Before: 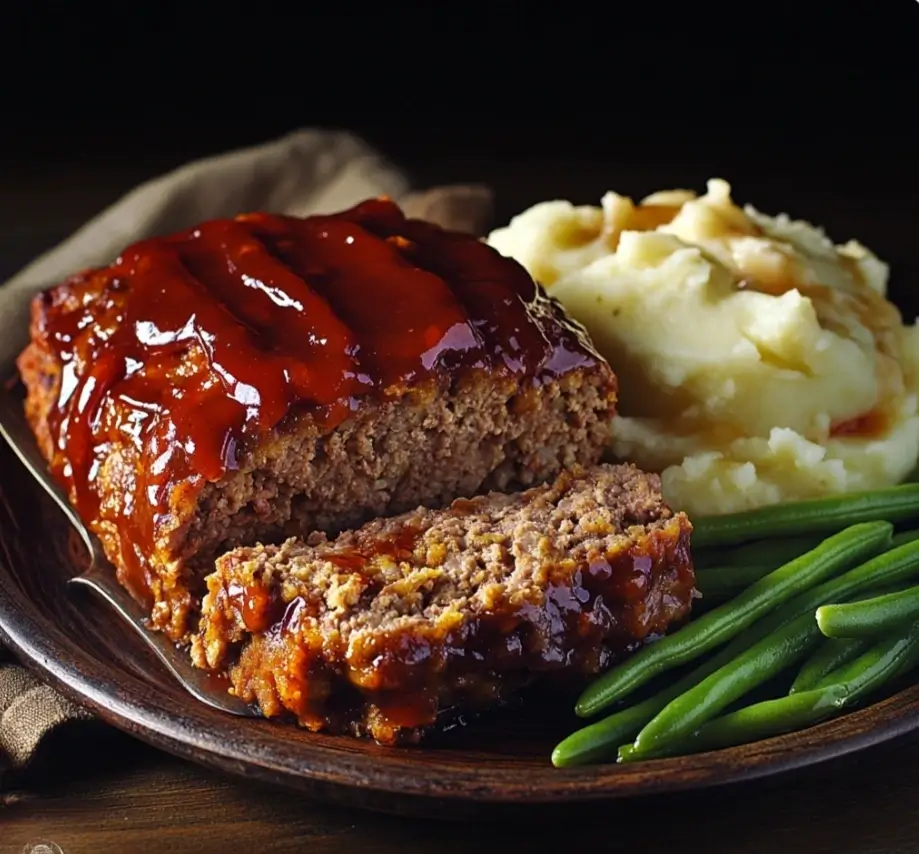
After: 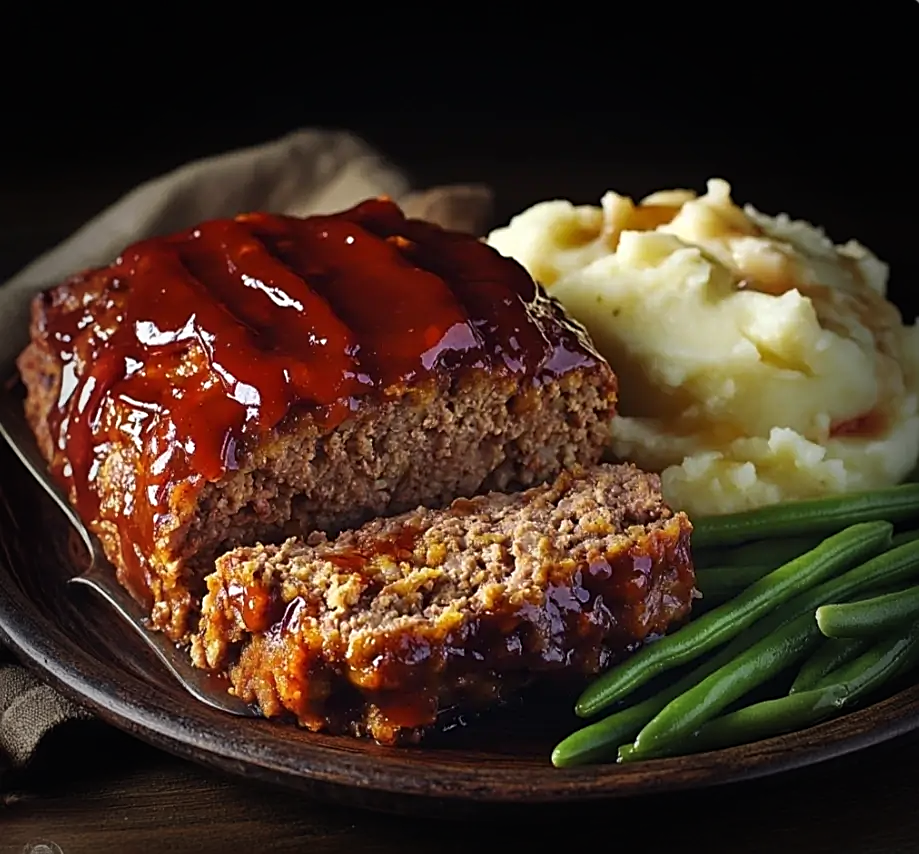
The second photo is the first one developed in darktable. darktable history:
vignetting: fall-off start 66.7%, fall-off radius 39.74%, brightness -0.576, saturation -0.258, automatic ratio true, width/height ratio 0.671, dithering 16-bit output
sharpen: on, module defaults
